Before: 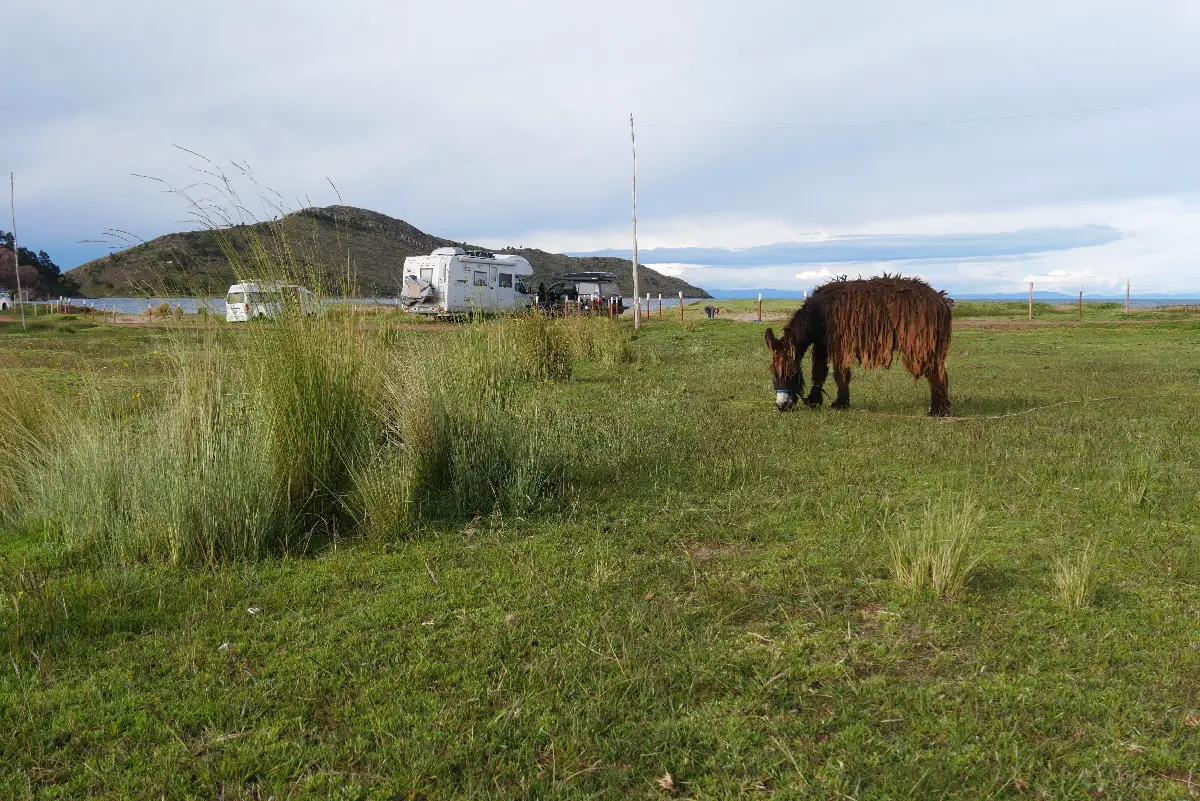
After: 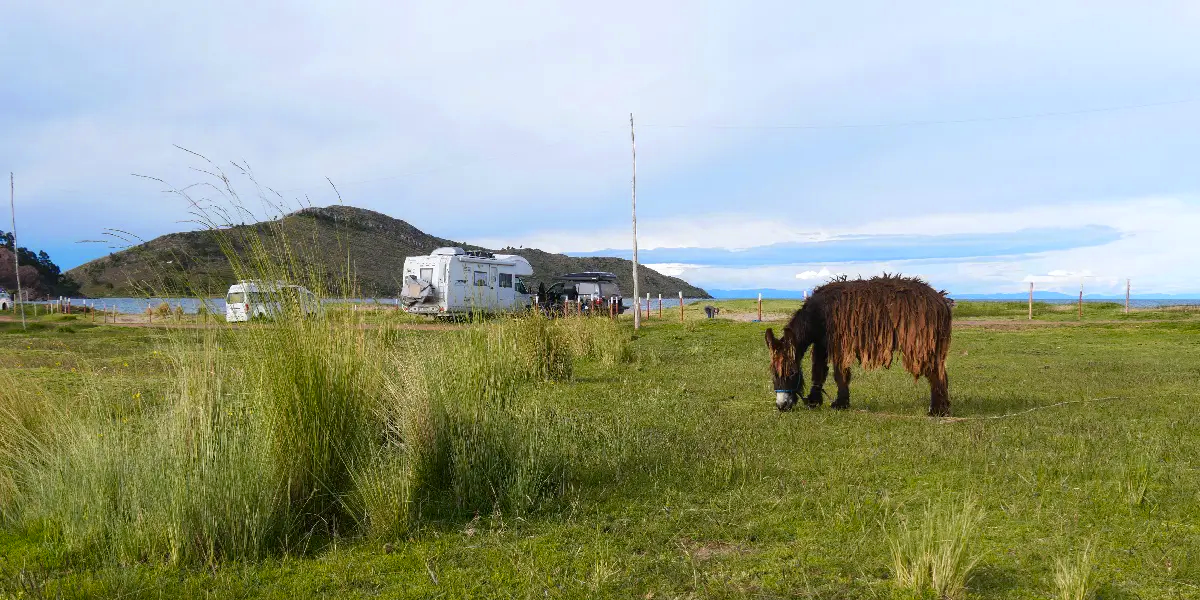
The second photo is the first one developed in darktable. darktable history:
white balance: red 0.988, blue 1.017
crop: bottom 24.988%
color zones: curves: ch0 [(0.099, 0.624) (0.257, 0.596) (0.384, 0.376) (0.529, 0.492) (0.697, 0.564) (0.768, 0.532) (0.908, 0.644)]; ch1 [(0.112, 0.564) (0.254, 0.612) (0.432, 0.676) (0.592, 0.456) (0.743, 0.684) (0.888, 0.536)]; ch2 [(0.25, 0.5) (0.469, 0.36) (0.75, 0.5)]
